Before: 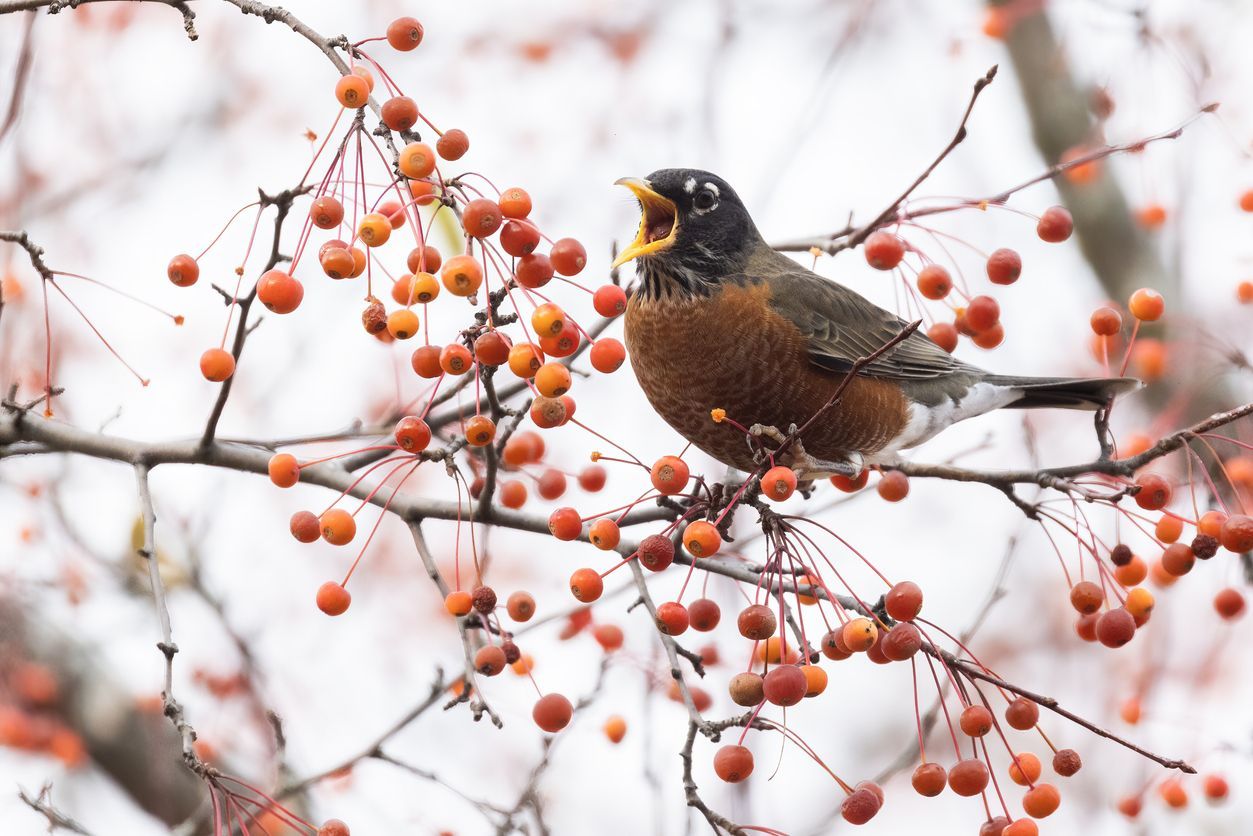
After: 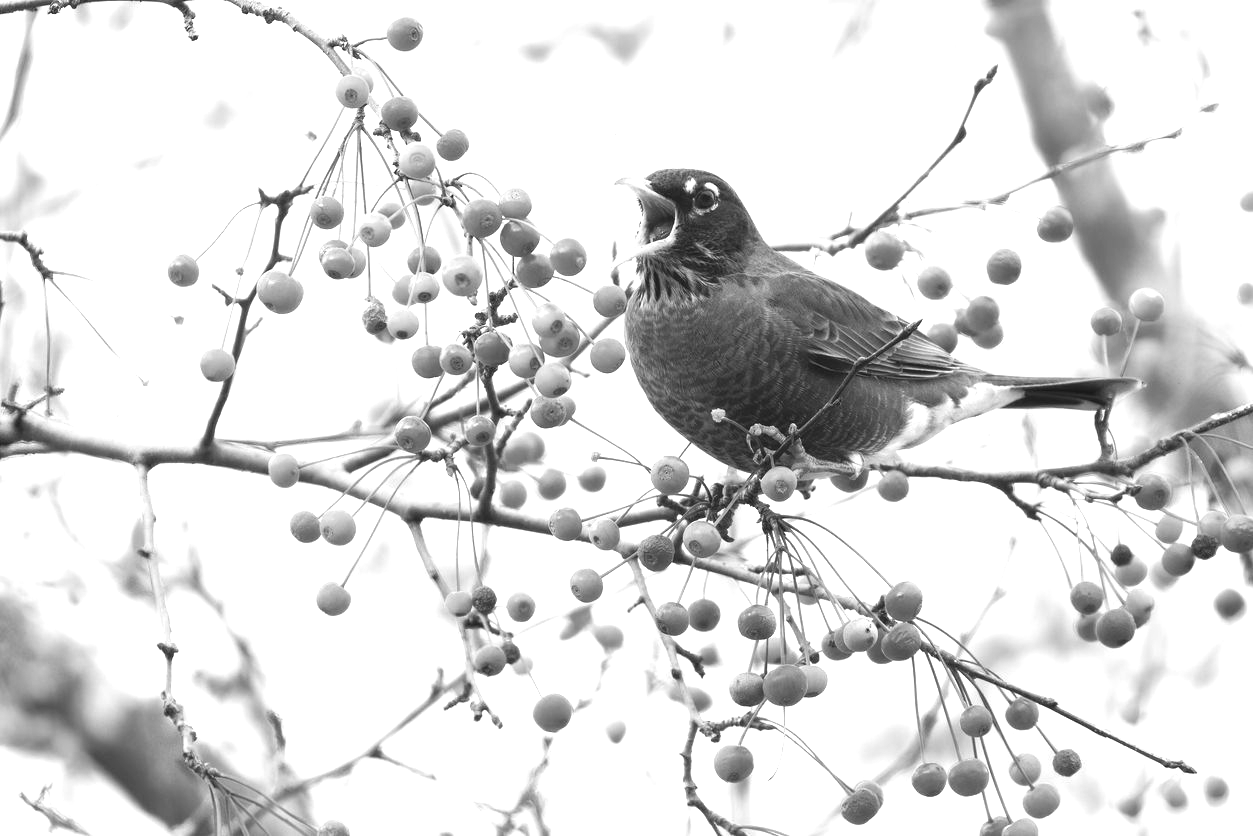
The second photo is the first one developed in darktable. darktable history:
exposure: black level correction -0.002, exposure 0.708 EV, compensate exposure bias true, compensate highlight preservation false
monochrome: on, module defaults
